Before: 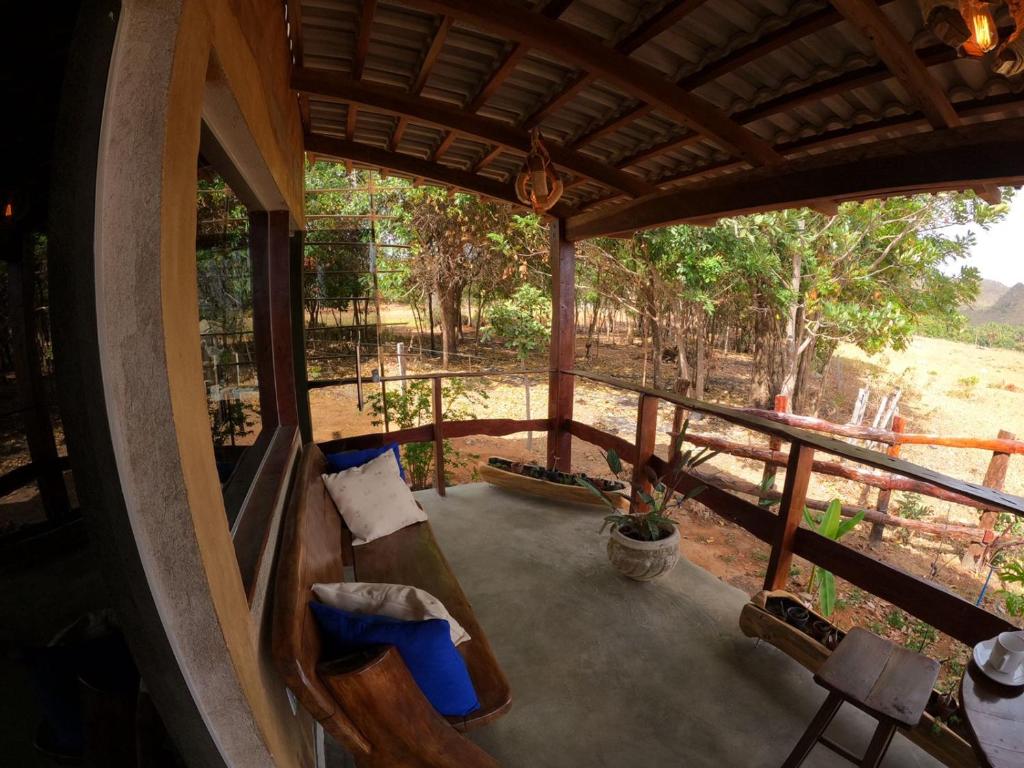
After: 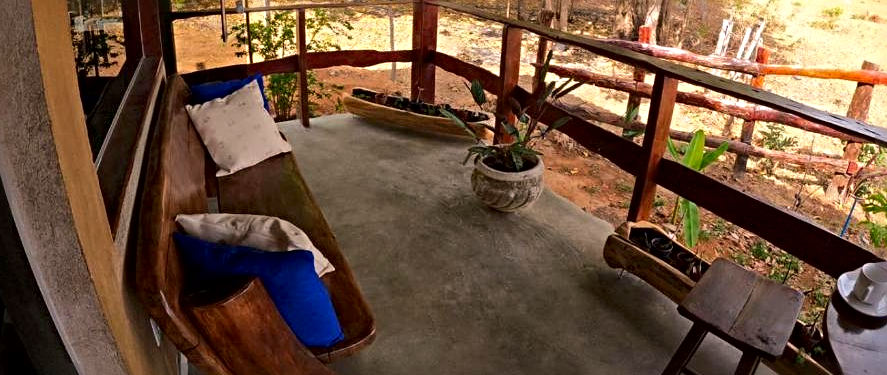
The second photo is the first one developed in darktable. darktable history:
local contrast: mode bilateral grid, contrast 20, coarseness 50, detail 150%, midtone range 0.2
crop and rotate: left 13.306%, top 48.129%, bottom 2.928%
color correction: highlights a* 3.22, highlights b* 1.93, saturation 1.19
sharpen: radius 4.883
